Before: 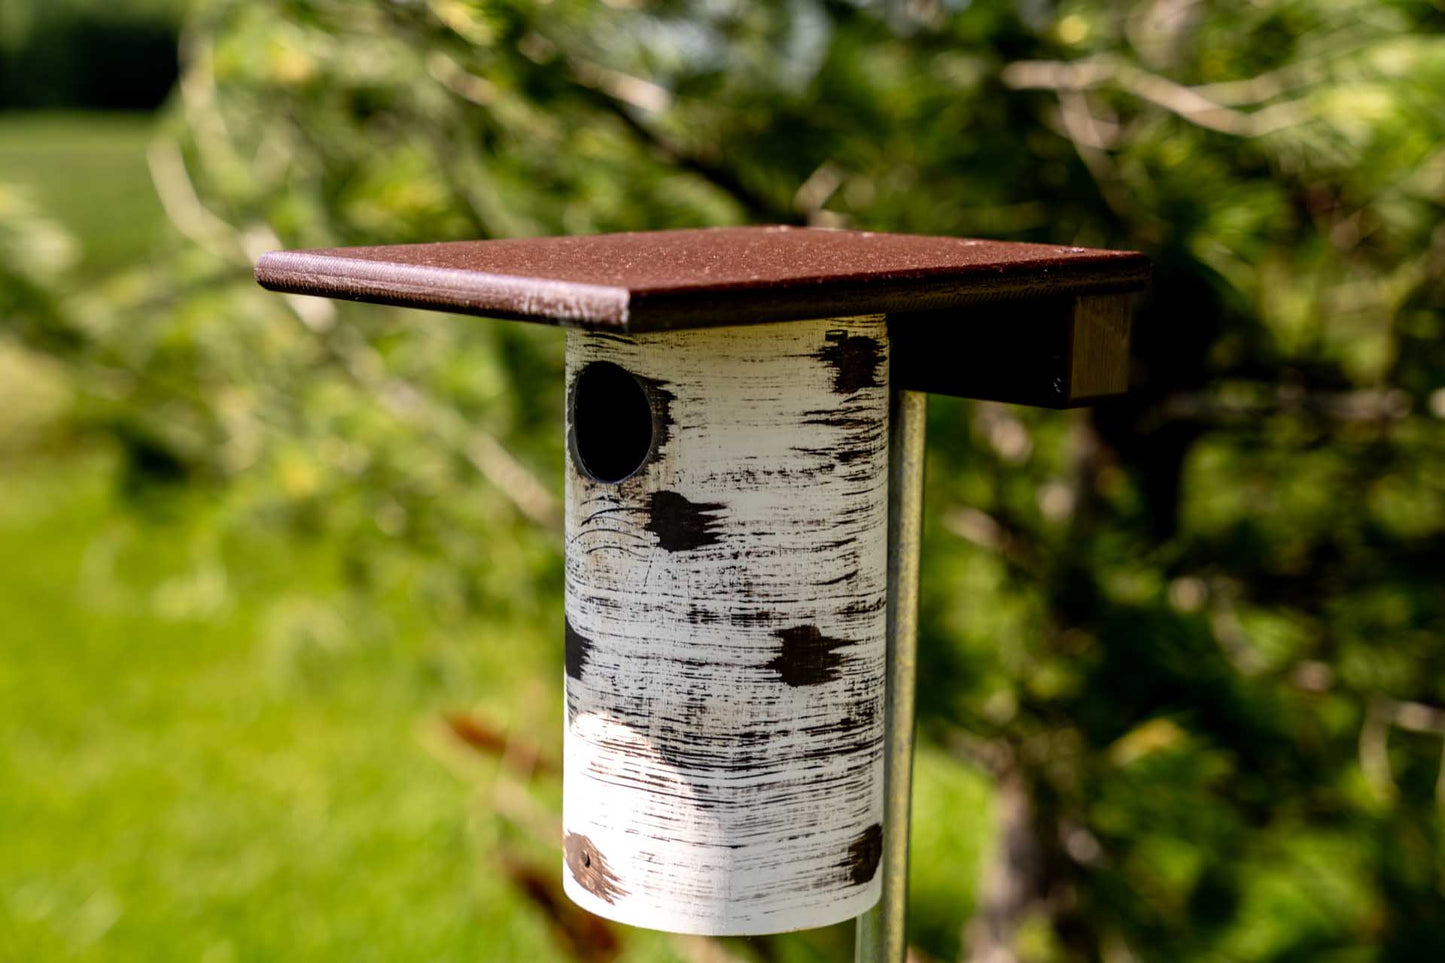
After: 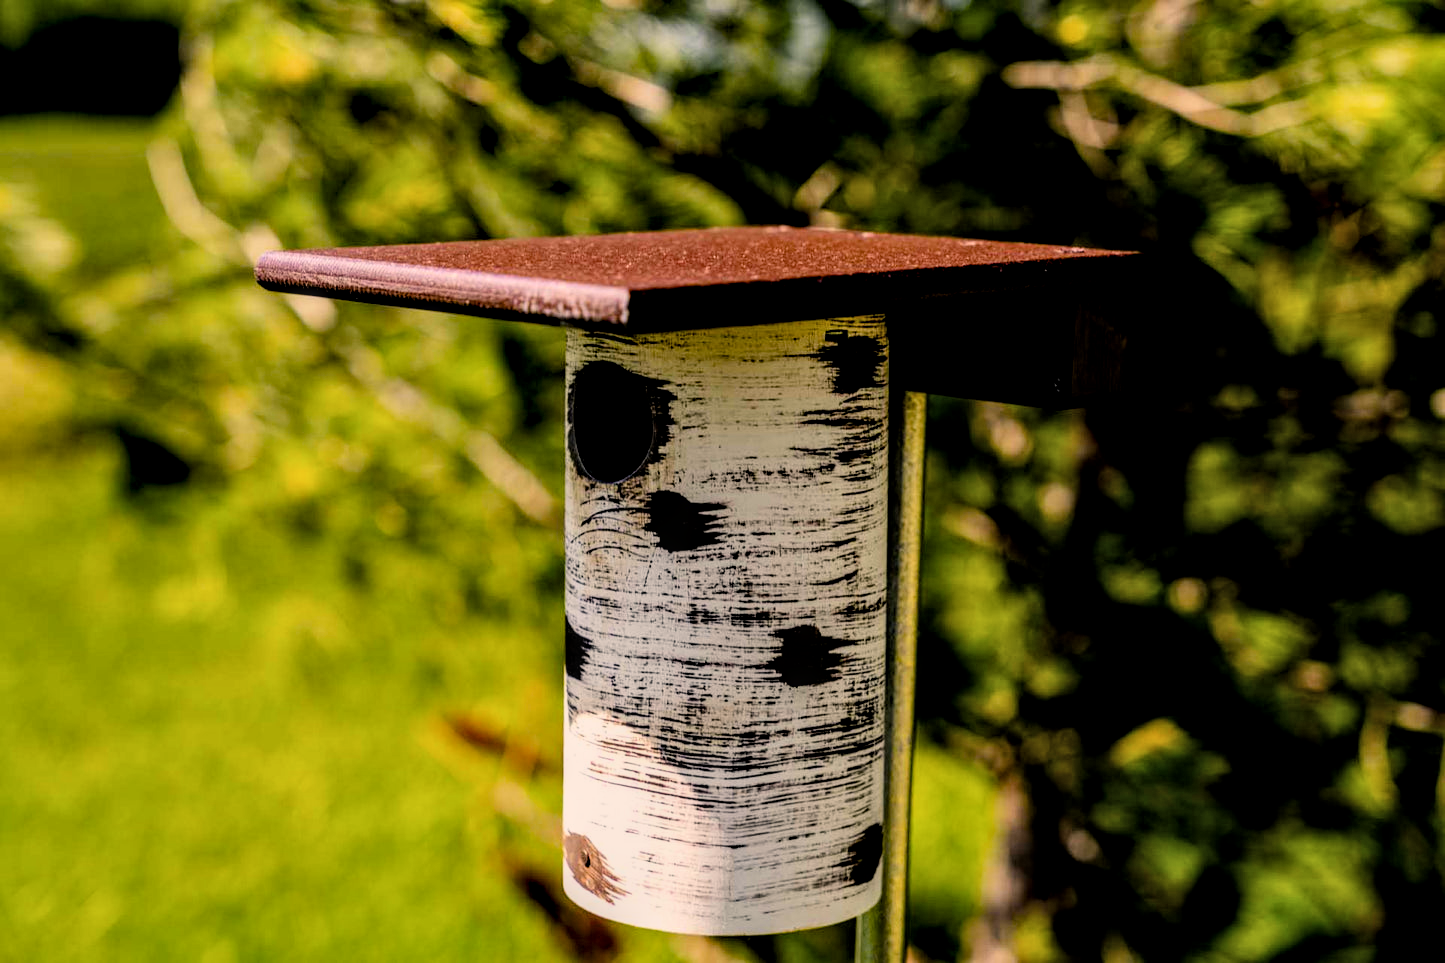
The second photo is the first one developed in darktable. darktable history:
filmic rgb: black relative exposure -5.08 EV, white relative exposure 3.97 EV, threshold 2.98 EV, hardness 2.88, contrast 1.296, color science v6 (2022), iterations of high-quality reconstruction 0, enable highlight reconstruction true
local contrast: detail 130%
haze removal: compatibility mode true
color balance rgb: highlights gain › chroma 2.982%, highlights gain › hue 60.19°, linear chroma grading › global chroma -14.897%, perceptual saturation grading › global saturation 36.722%, perceptual saturation grading › shadows 35.77%
